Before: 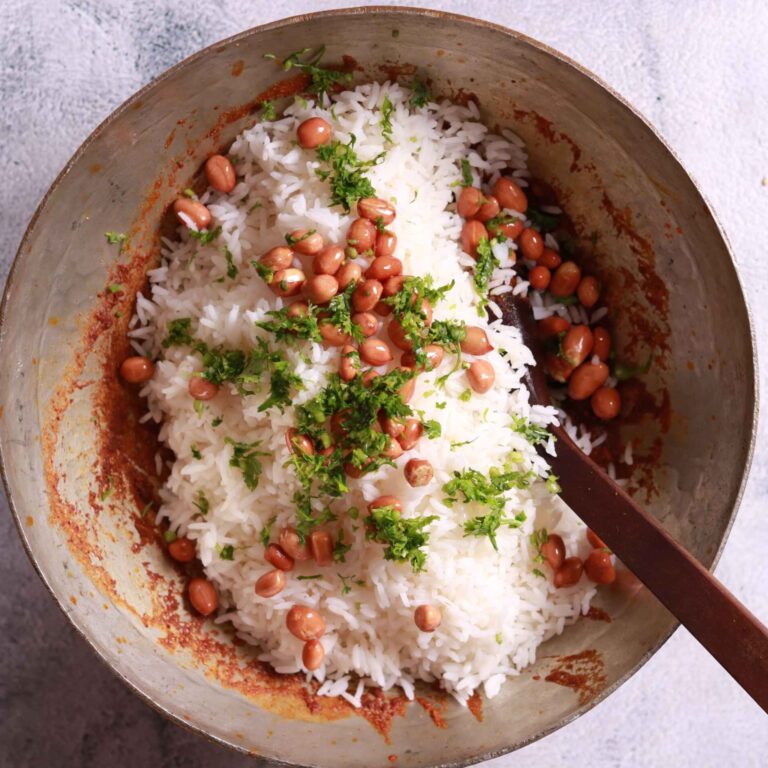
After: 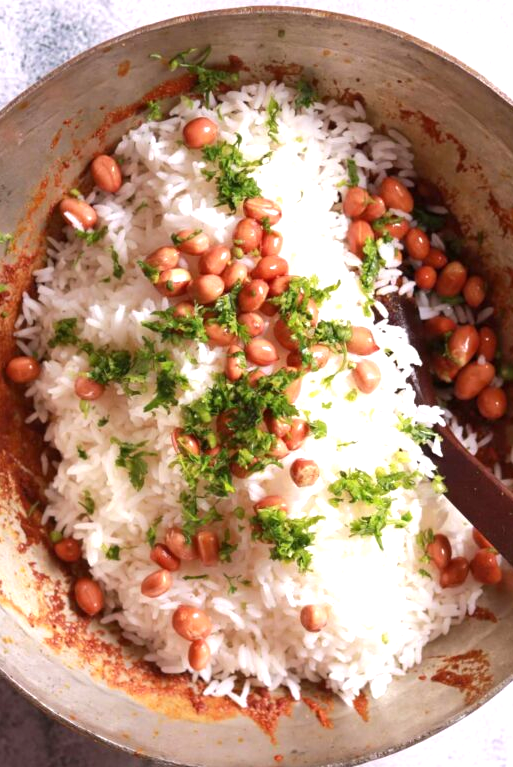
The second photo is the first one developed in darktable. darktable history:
crop and rotate: left 14.934%, right 18.251%
exposure: exposure 0.602 EV, compensate highlight preservation false
tone equalizer: edges refinement/feathering 500, mask exposure compensation -1.57 EV, preserve details no
